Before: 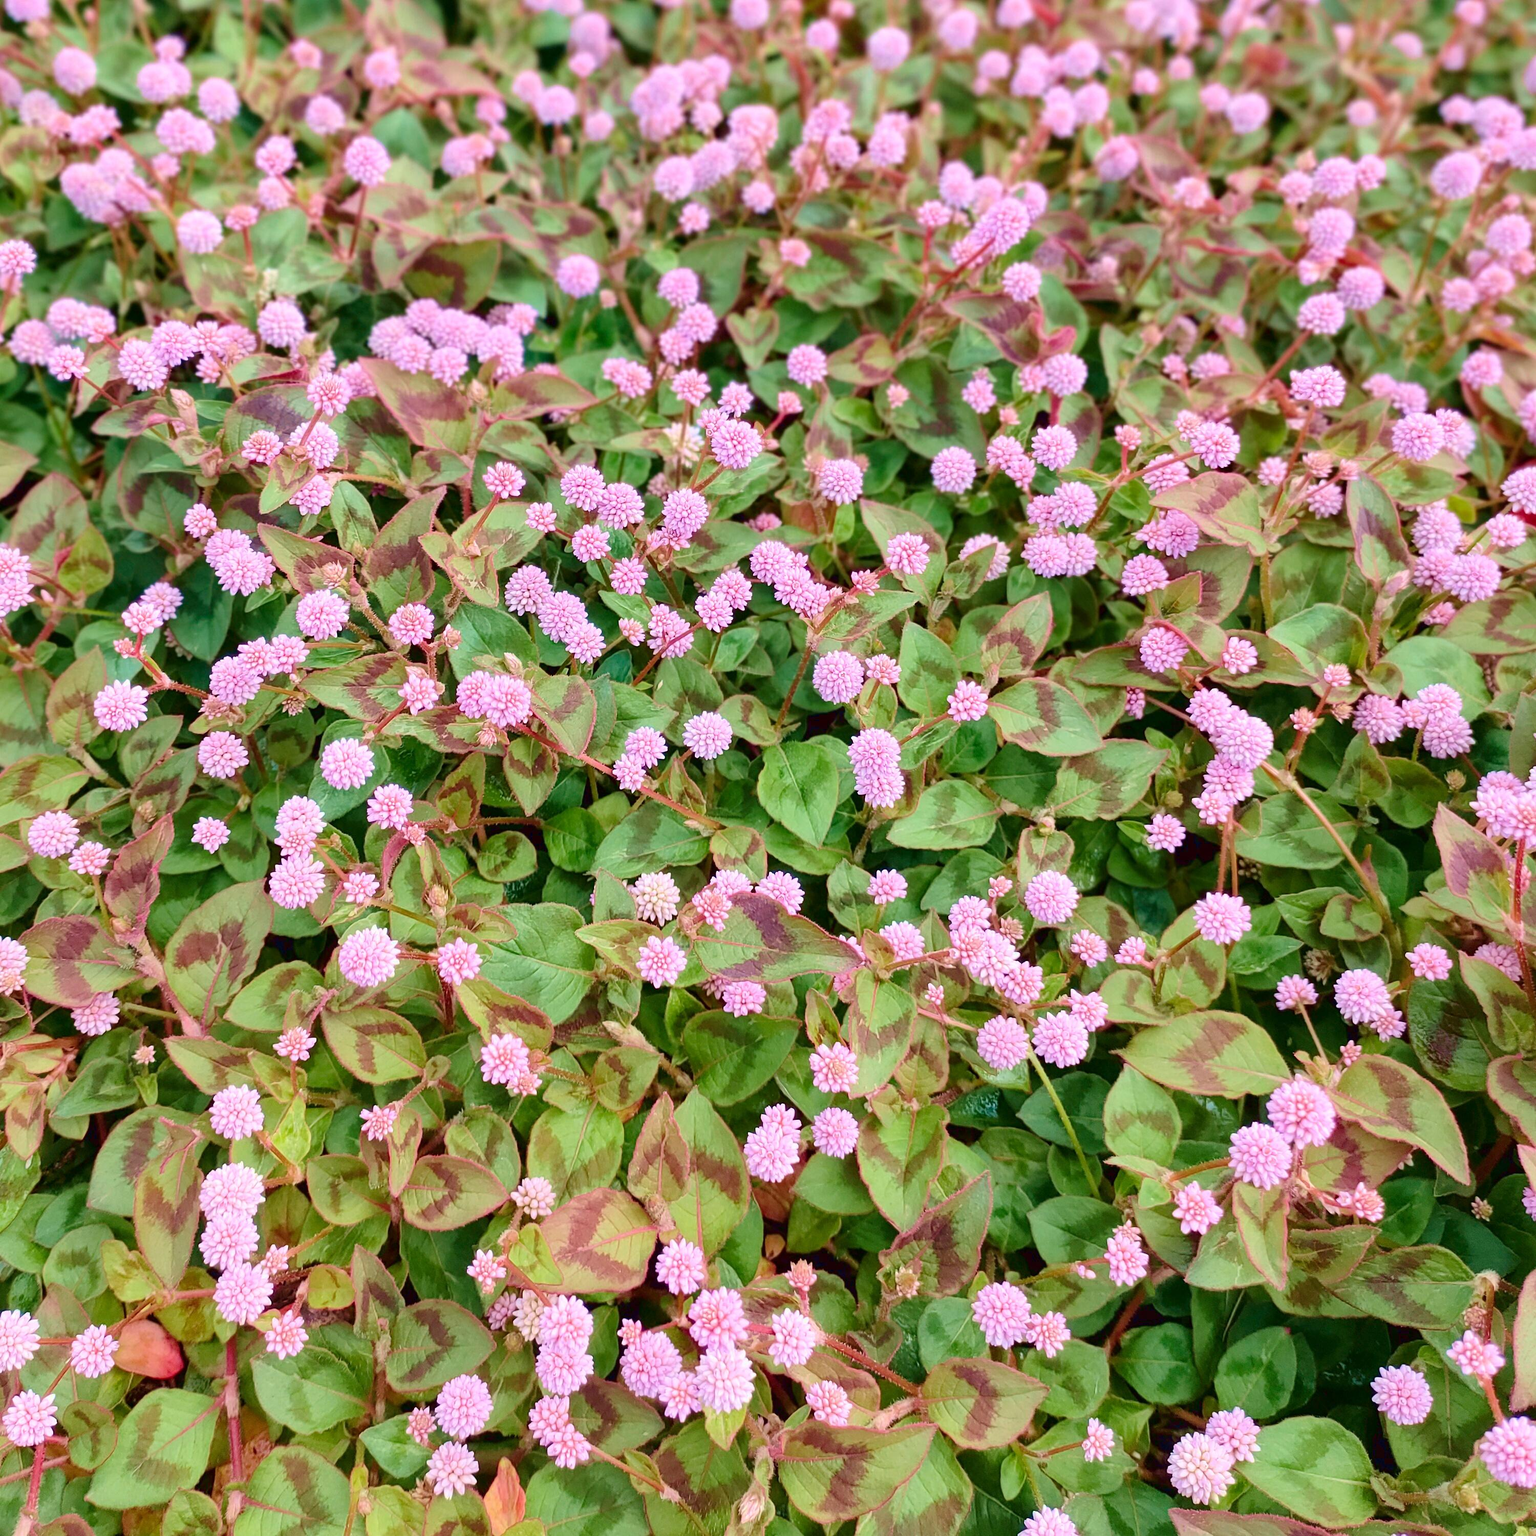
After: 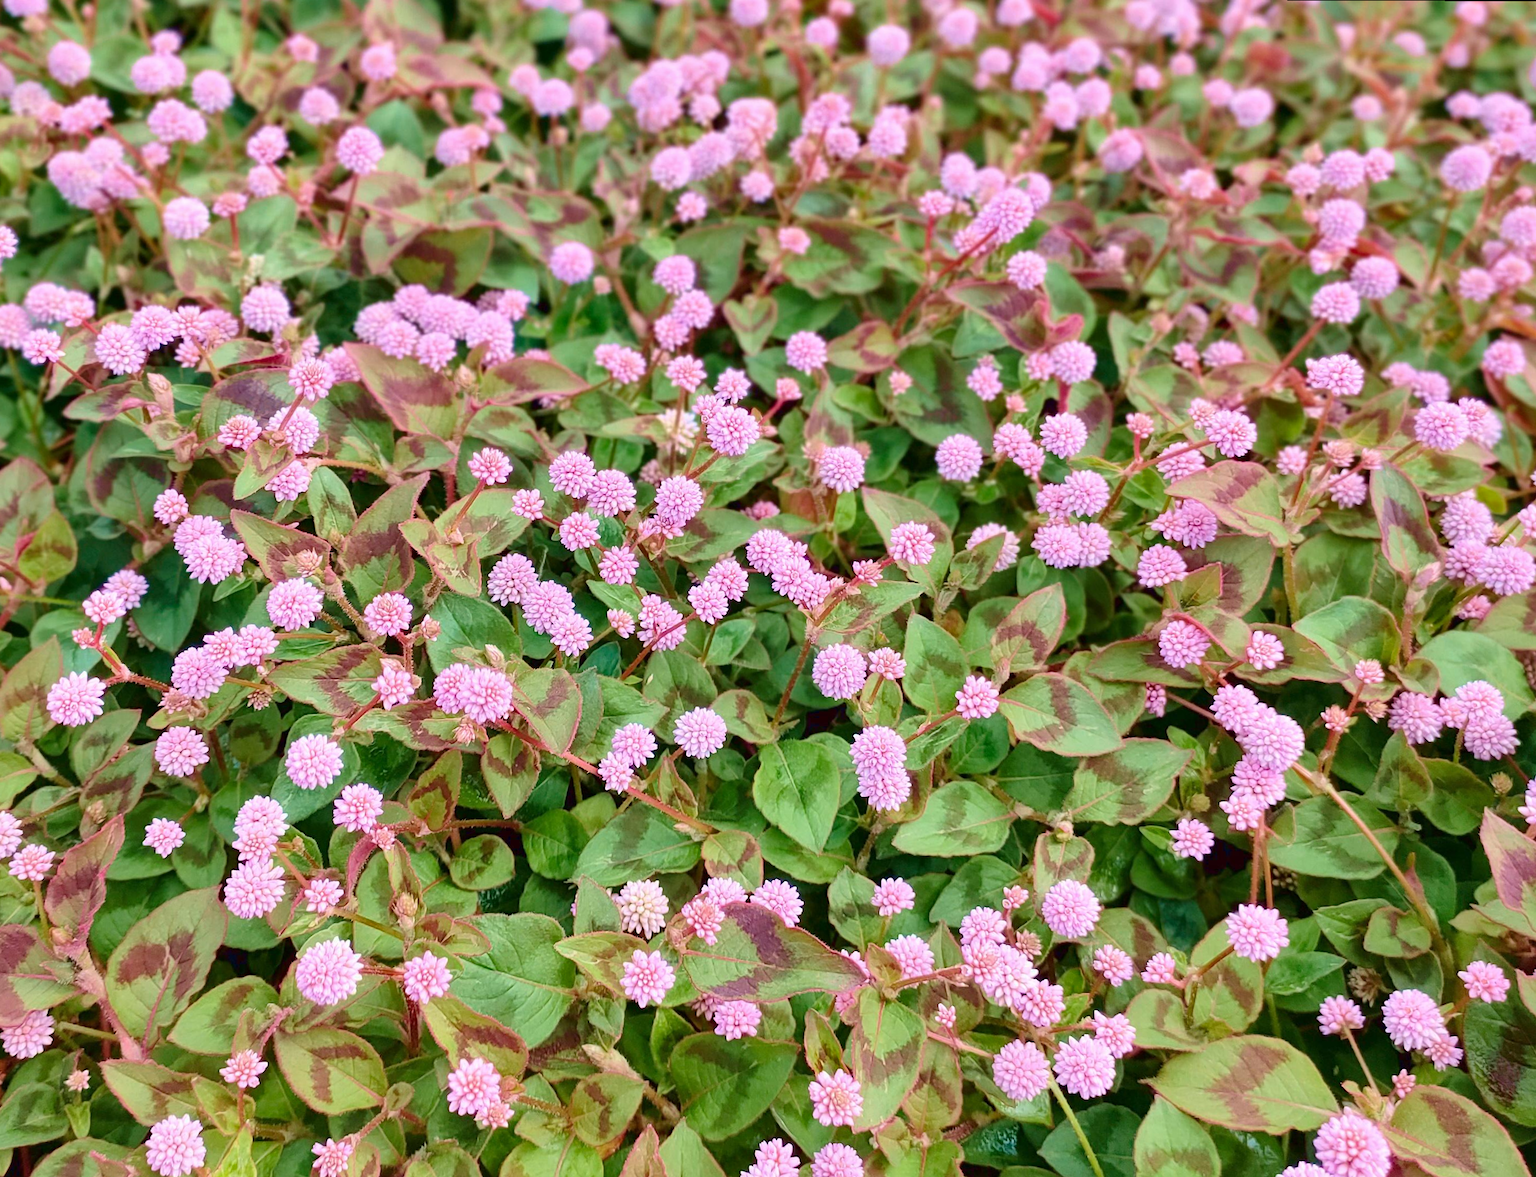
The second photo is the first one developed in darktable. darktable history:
crop: bottom 28.576%
shadows and highlights: soften with gaussian
rotate and perspective: rotation 0.215°, lens shift (vertical) -0.139, crop left 0.069, crop right 0.939, crop top 0.002, crop bottom 0.996
